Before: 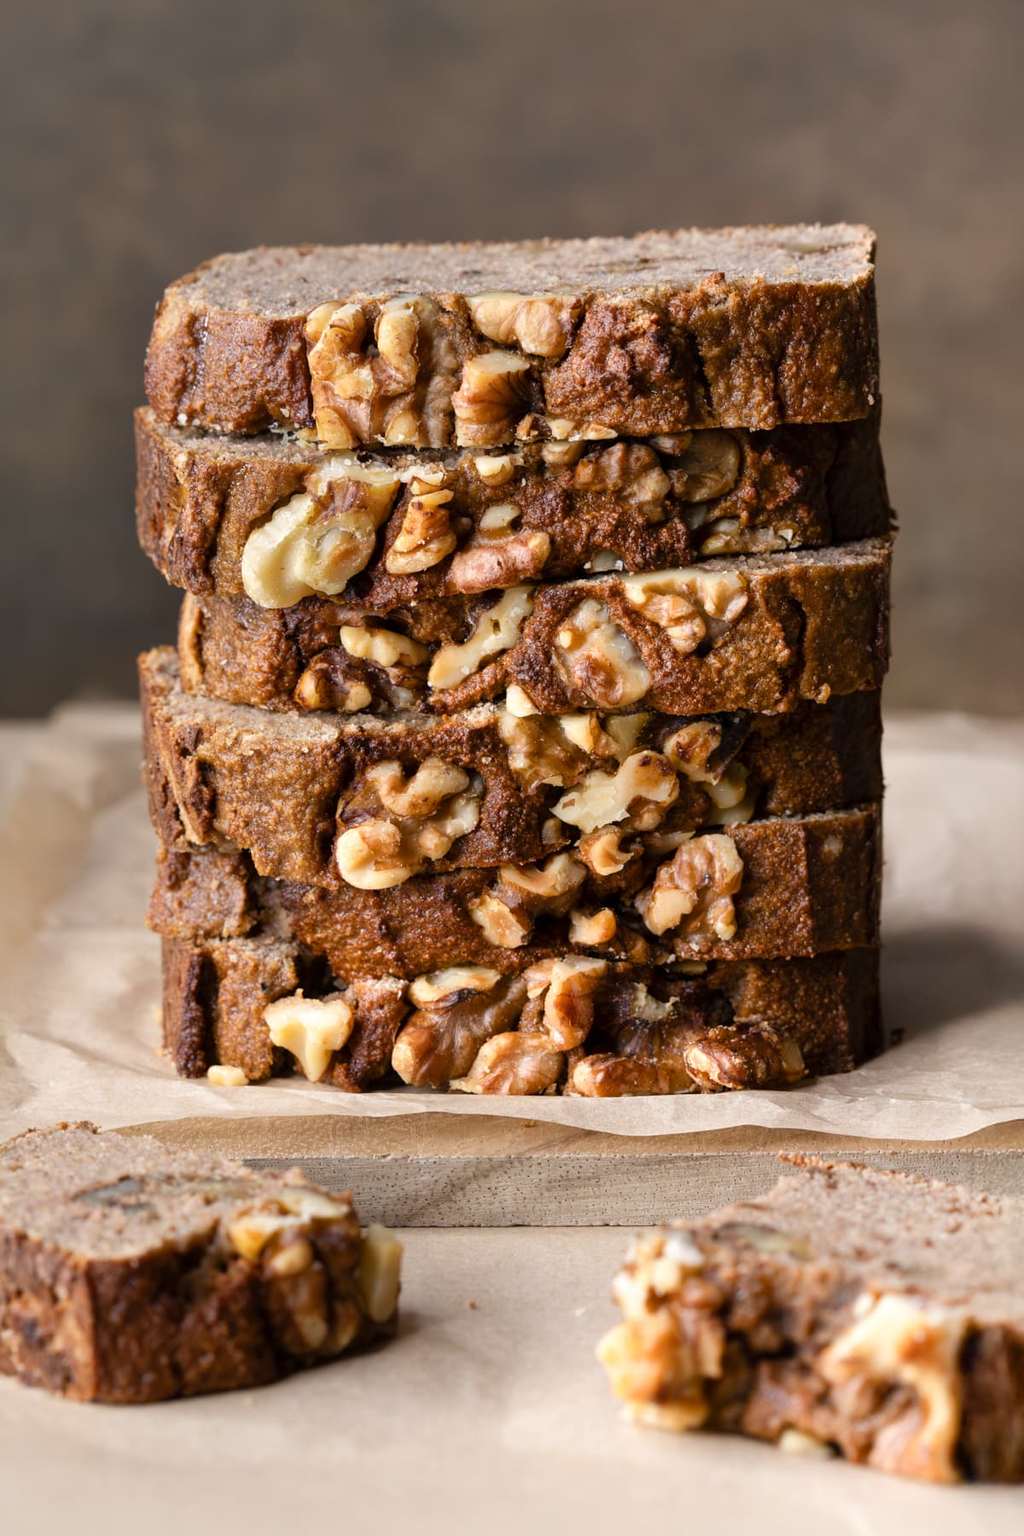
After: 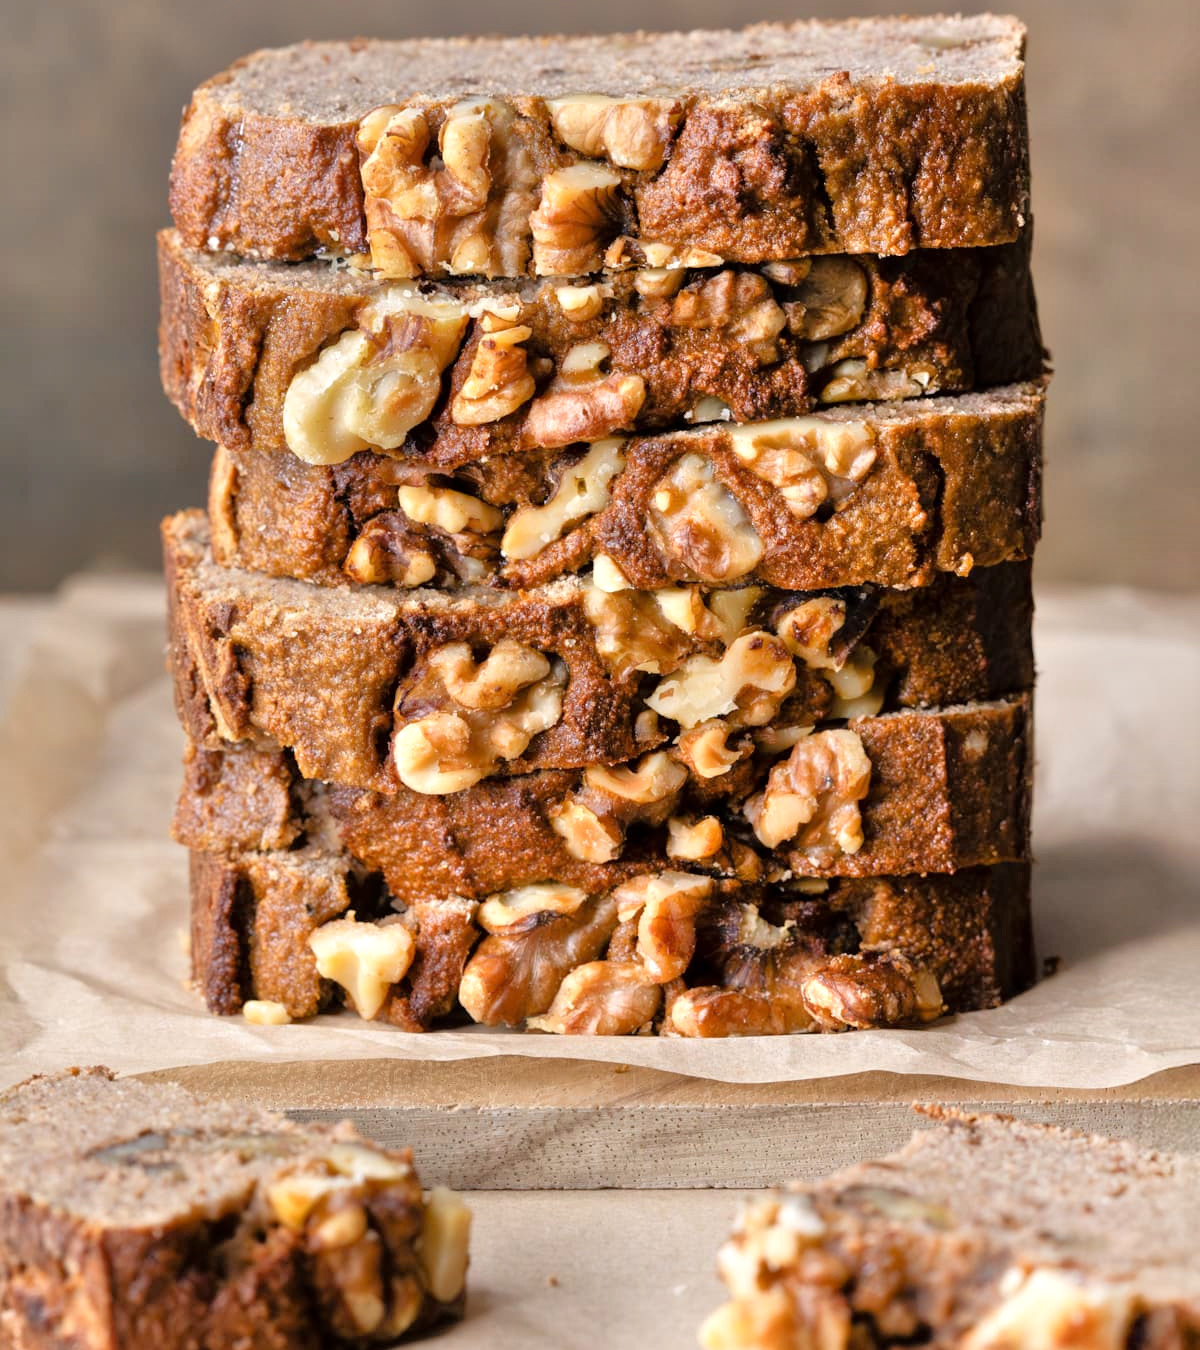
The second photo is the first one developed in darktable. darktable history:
crop: top 13.819%, bottom 11.169%
tone equalizer: -7 EV 0.15 EV, -6 EV 0.6 EV, -5 EV 1.15 EV, -4 EV 1.33 EV, -3 EV 1.15 EV, -2 EV 0.6 EV, -1 EV 0.15 EV, mask exposure compensation -0.5 EV
